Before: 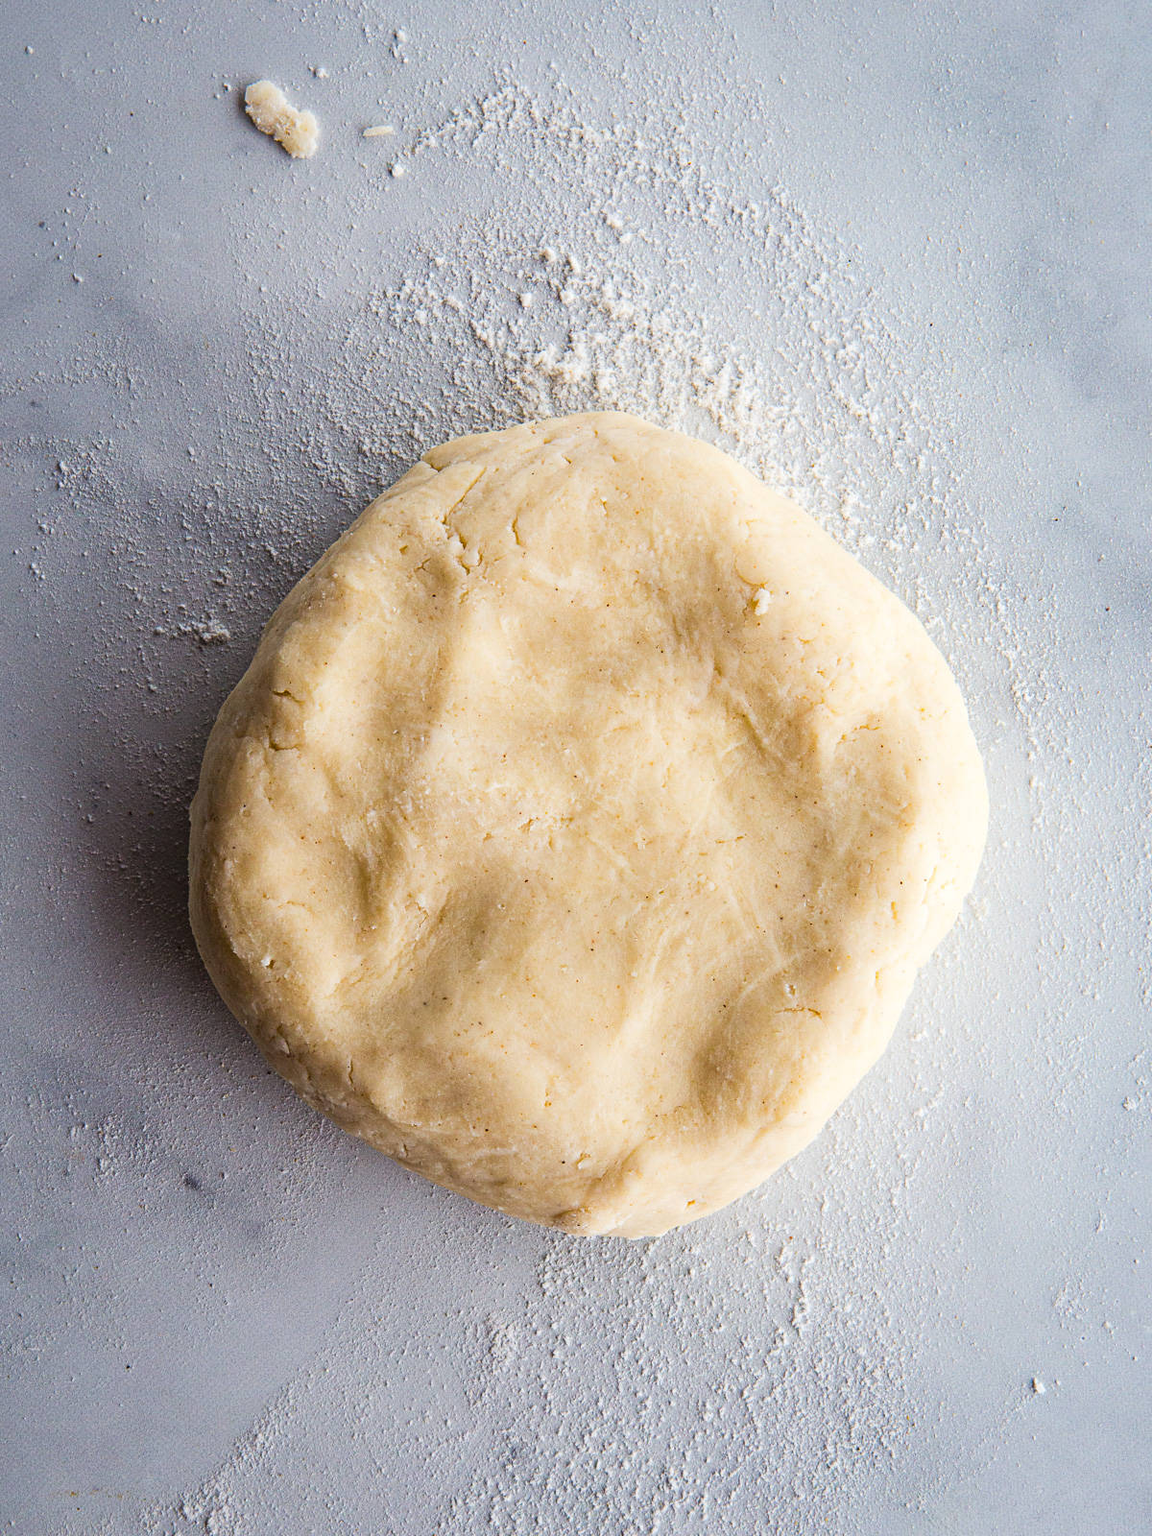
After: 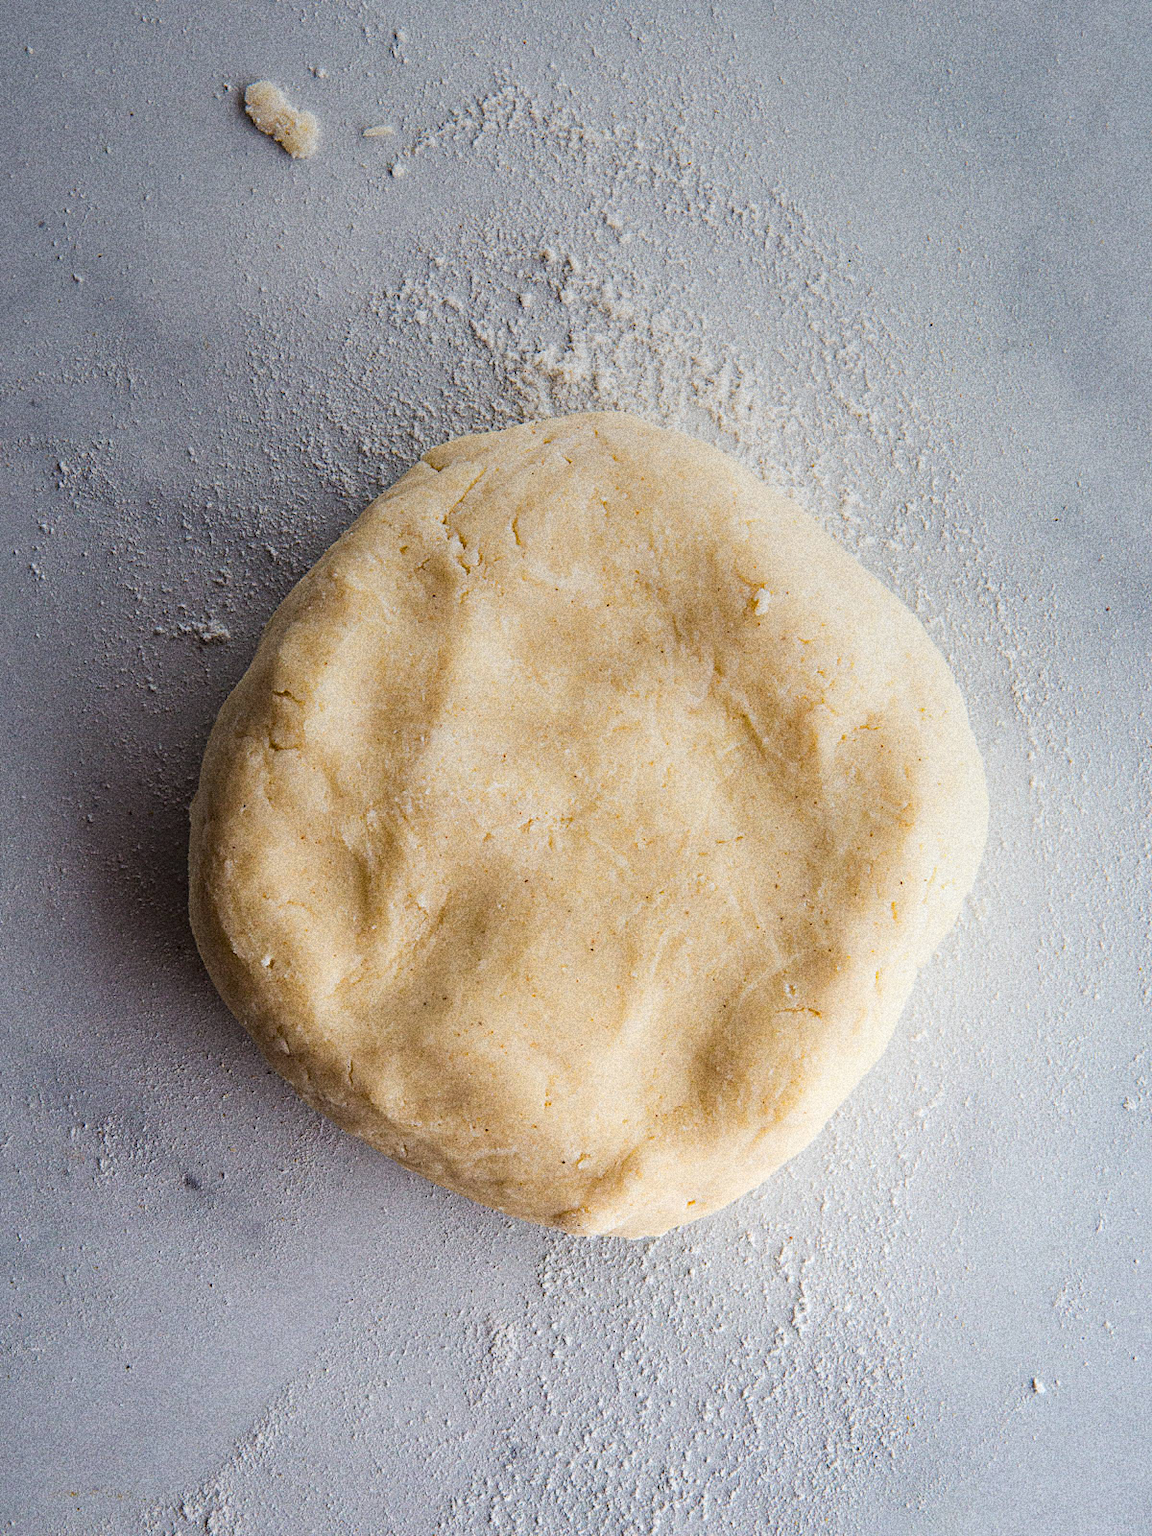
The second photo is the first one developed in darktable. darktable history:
grain: coarseness 14.49 ISO, strength 48.04%, mid-tones bias 35%
graduated density: on, module defaults
